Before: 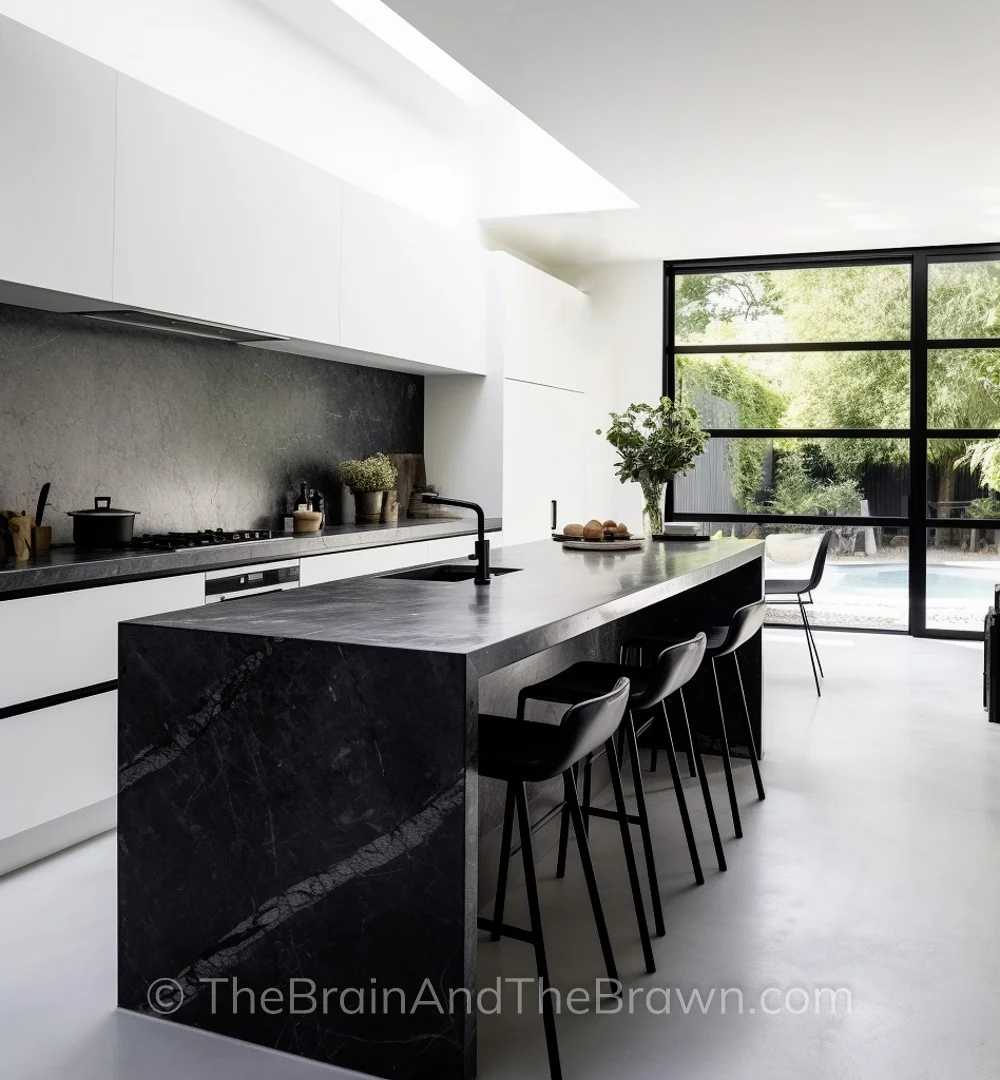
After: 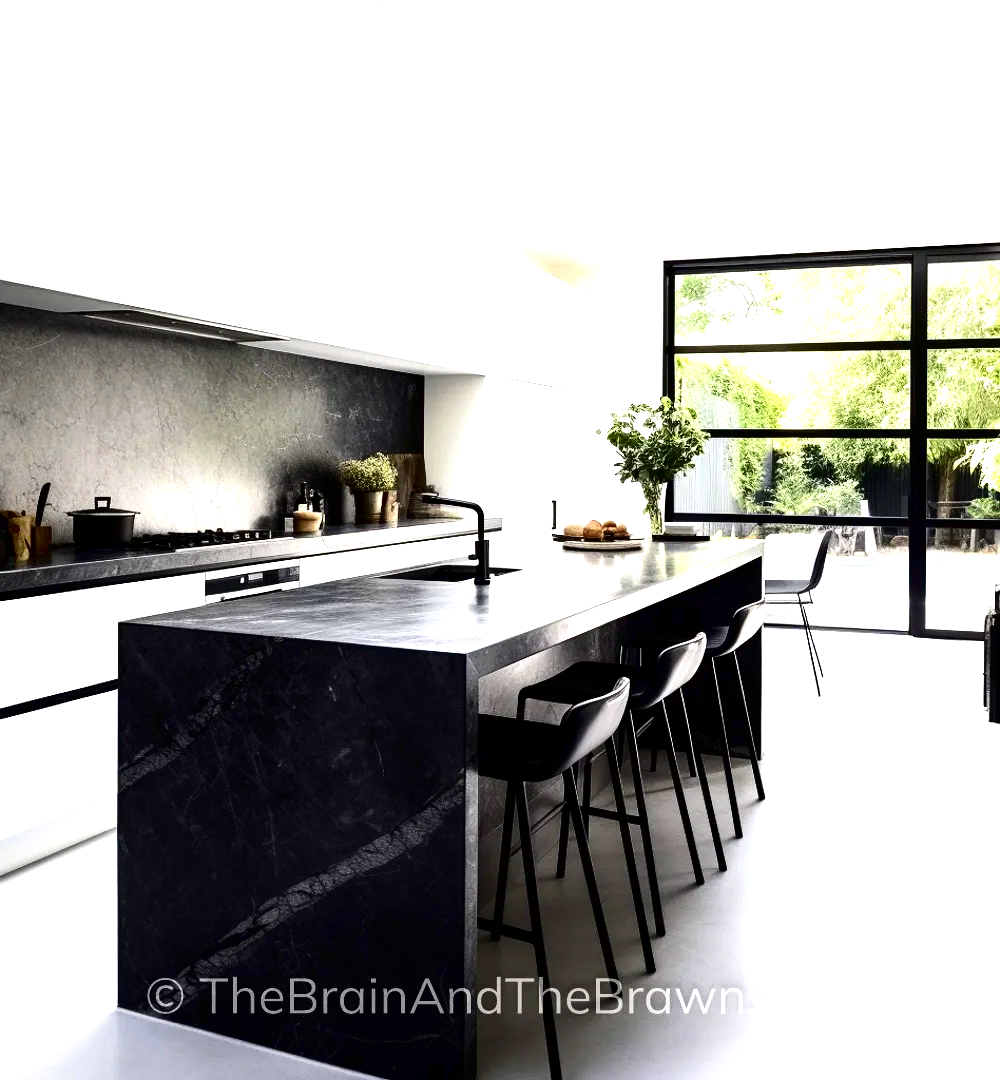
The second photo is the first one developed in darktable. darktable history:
contrast brightness saturation: contrast 0.22, brightness -0.19, saturation 0.24
exposure: black level correction 0, exposure 1.3 EV, compensate exposure bias true, compensate highlight preservation false
